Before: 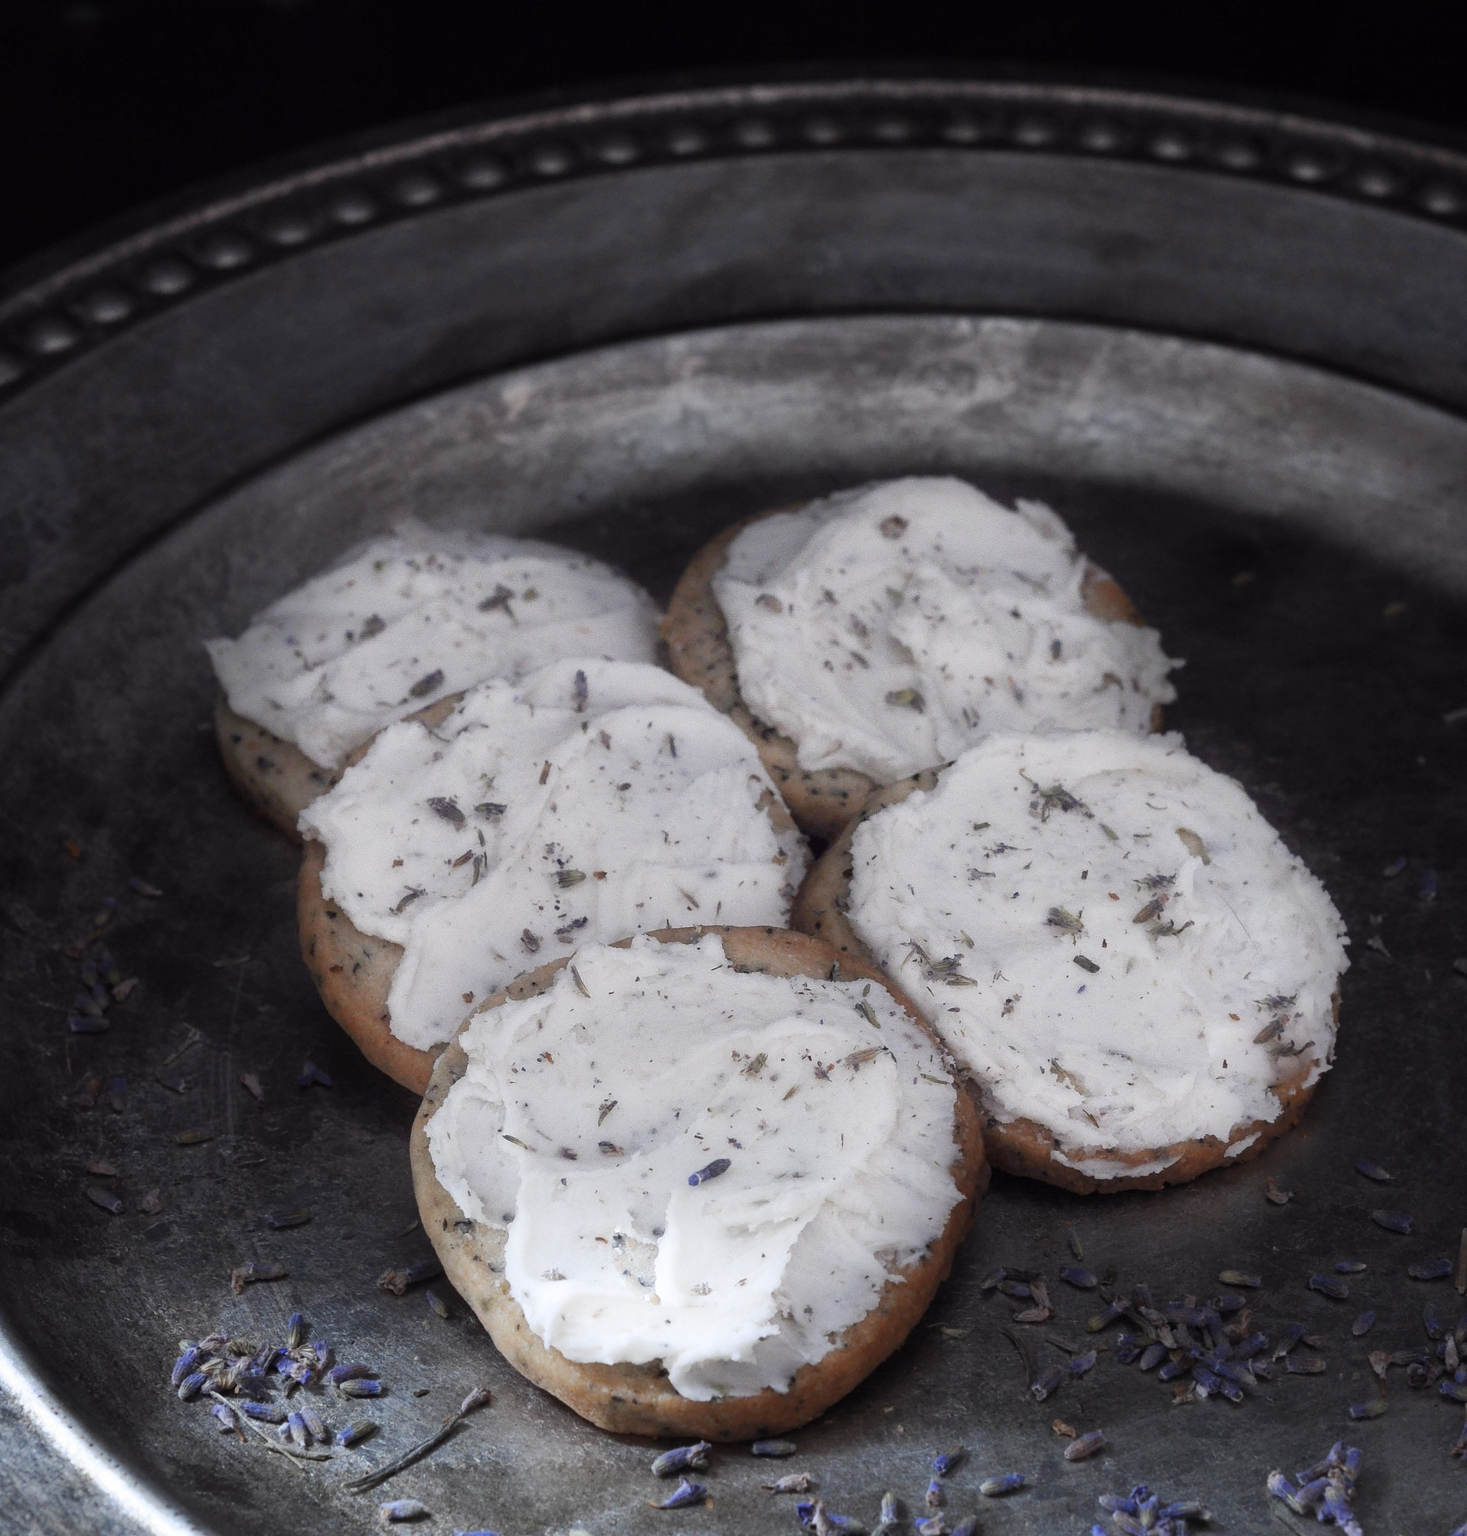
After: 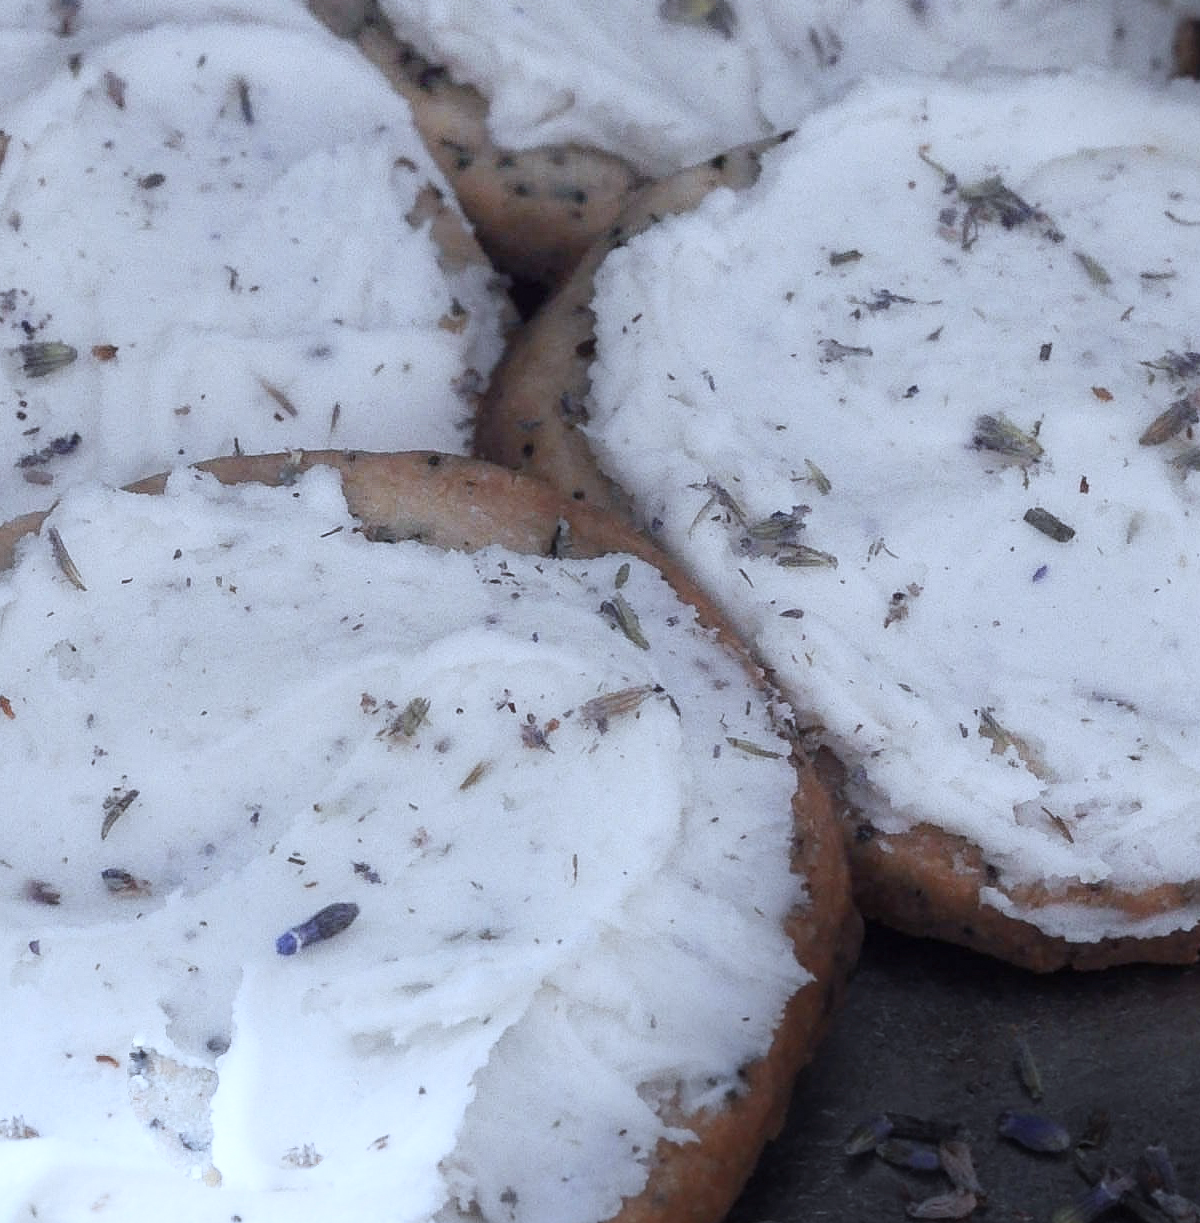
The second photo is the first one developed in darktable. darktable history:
crop: left 37.221%, top 45.169%, right 20.63%, bottom 13.777%
color calibration: x 0.37, y 0.382, temperature 4313.32 K
